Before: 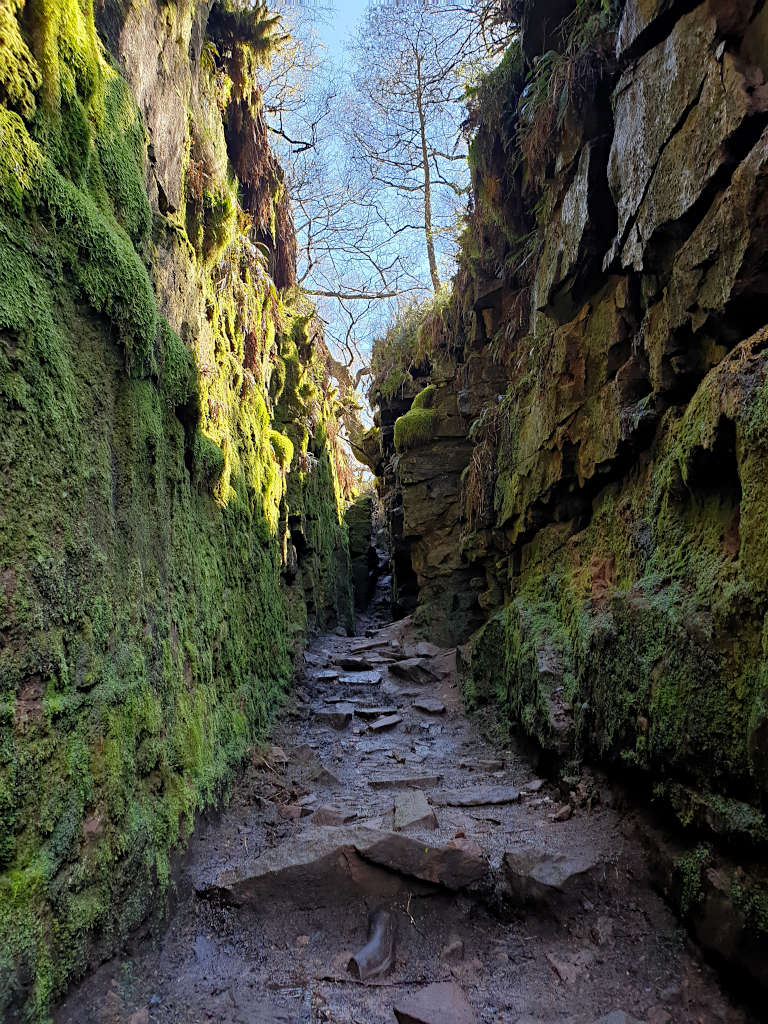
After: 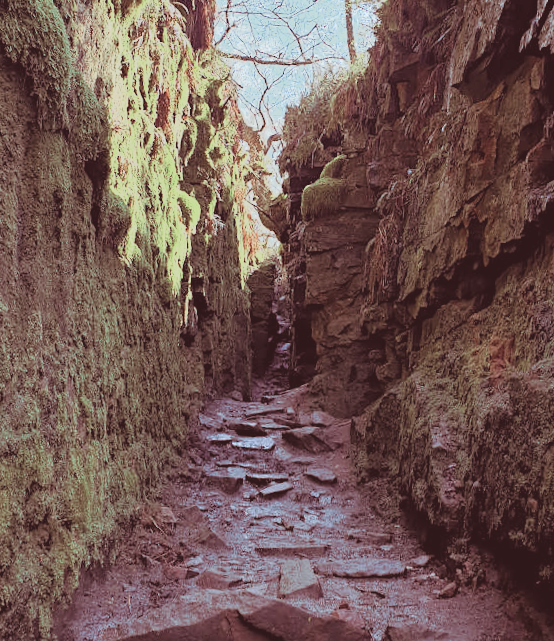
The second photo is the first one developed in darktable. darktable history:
contrast brightness saturation: contrast -0.26, saturation -0.43
split-toning: on, module defaults
color balance rgb: perceptual saturation grading › global saturation 20%, perceptual saturation grading › highlights -25%, perceptual saturation grading › shadows 25%
crop and rotate: angle -3.37°, left 9.79%, top 20.73%, right 12.42%, bottom 11.82%
base curve: curves: ch0 [(0, 0) (0.557, 0.834) (1, 1)]
color zones: curves: ch0 [(0, 0.466) (0.128, 0.466) (0.25, 0.5) (0.375, 0.456) (0.5, 0.5) (0.625, 0.5) (0.737, 0.652) (0.875, 0.5)]; ch1 [(0, 0.603) (0.125, 0.618) (0.261, 0.348) (0.372, 0.353) (0.497, 0.363) (0.611, 0.45) (0.731, 0.427) (0.875, 0.518) (0.998, 0.652)]; ch2 [(0, 0.559) (0.125, 0.451) (0.253, 0.564) (0.37, 0.578) (0.5, 0.466) (0.625, 0.471) (0.731, 0.471) (0.88, 0.485)]
velvia: strength 15%
